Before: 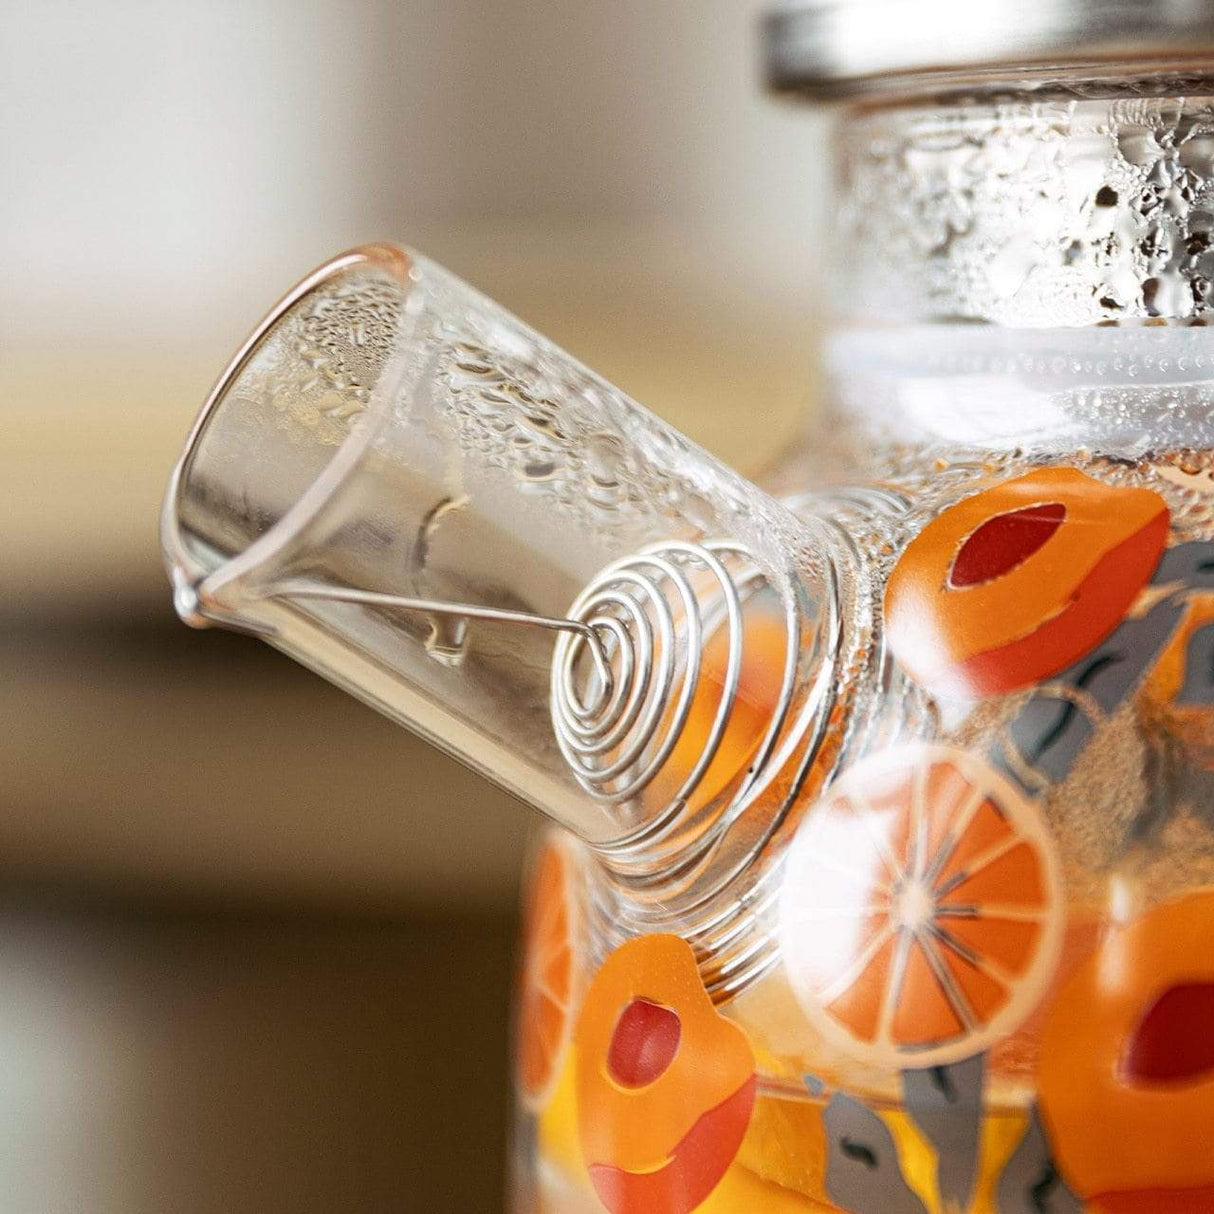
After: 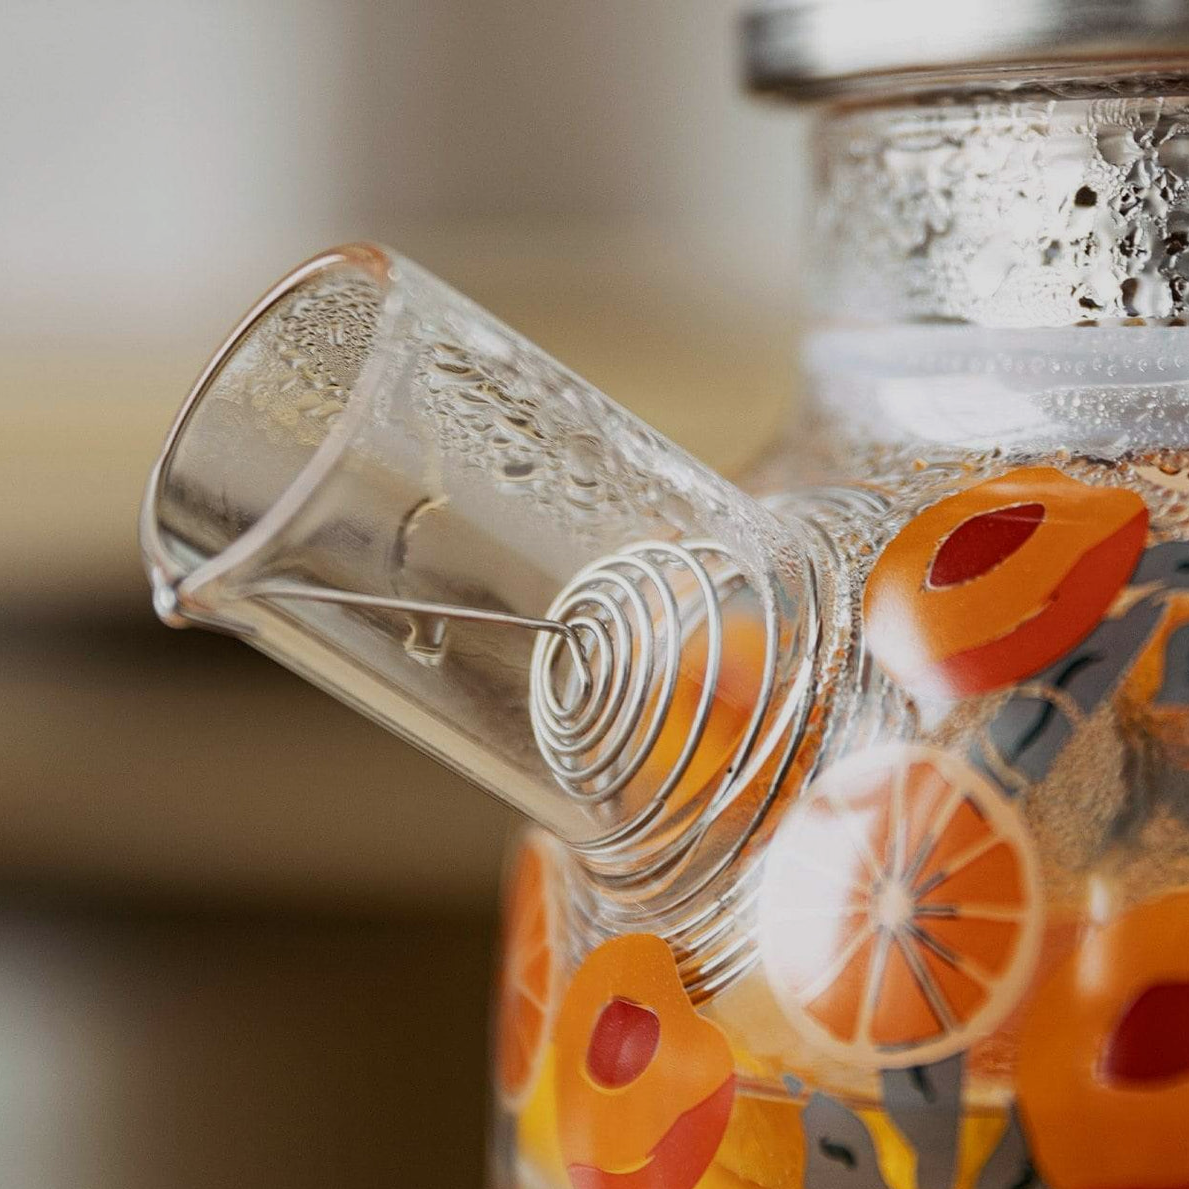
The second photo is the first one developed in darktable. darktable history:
exposure: exposure -0.492 EV, compensate highlight preservation false
crop: left 1.743%, right 0.268%, bottom 2.011%
